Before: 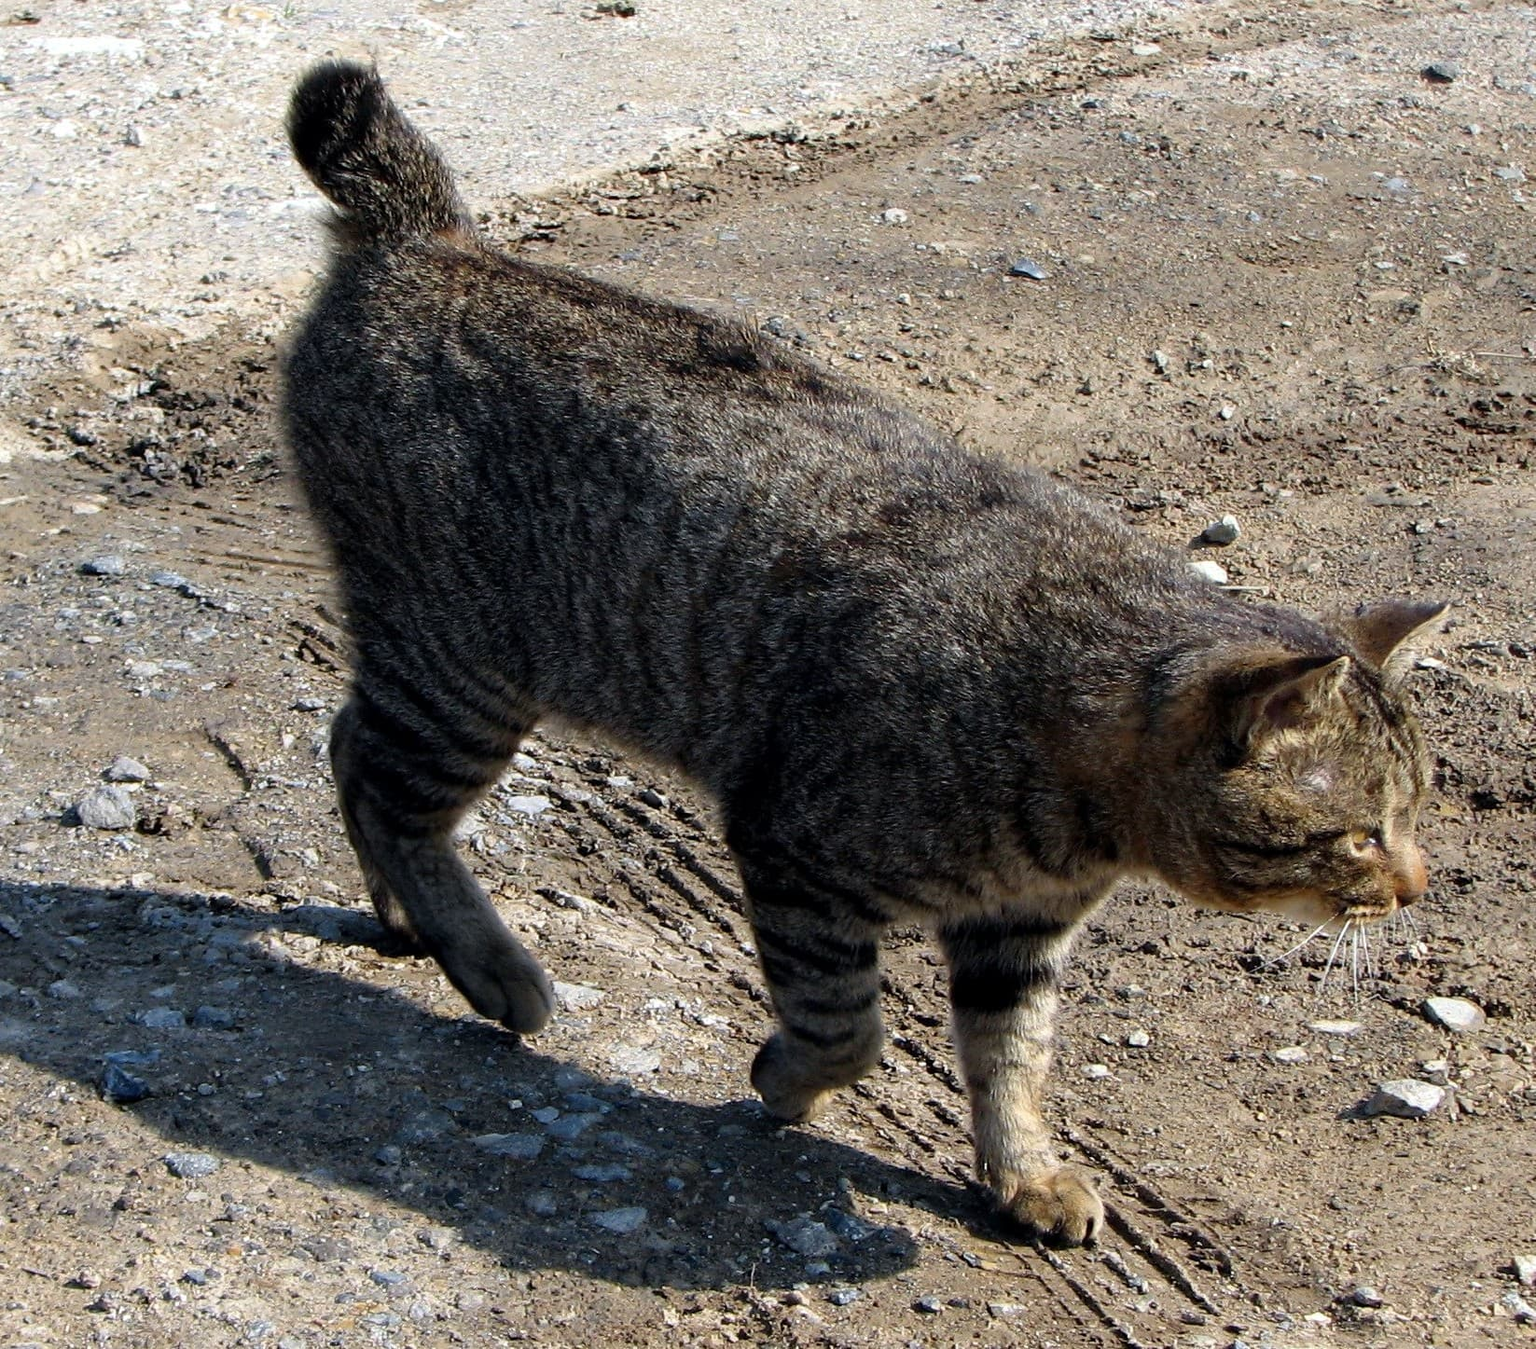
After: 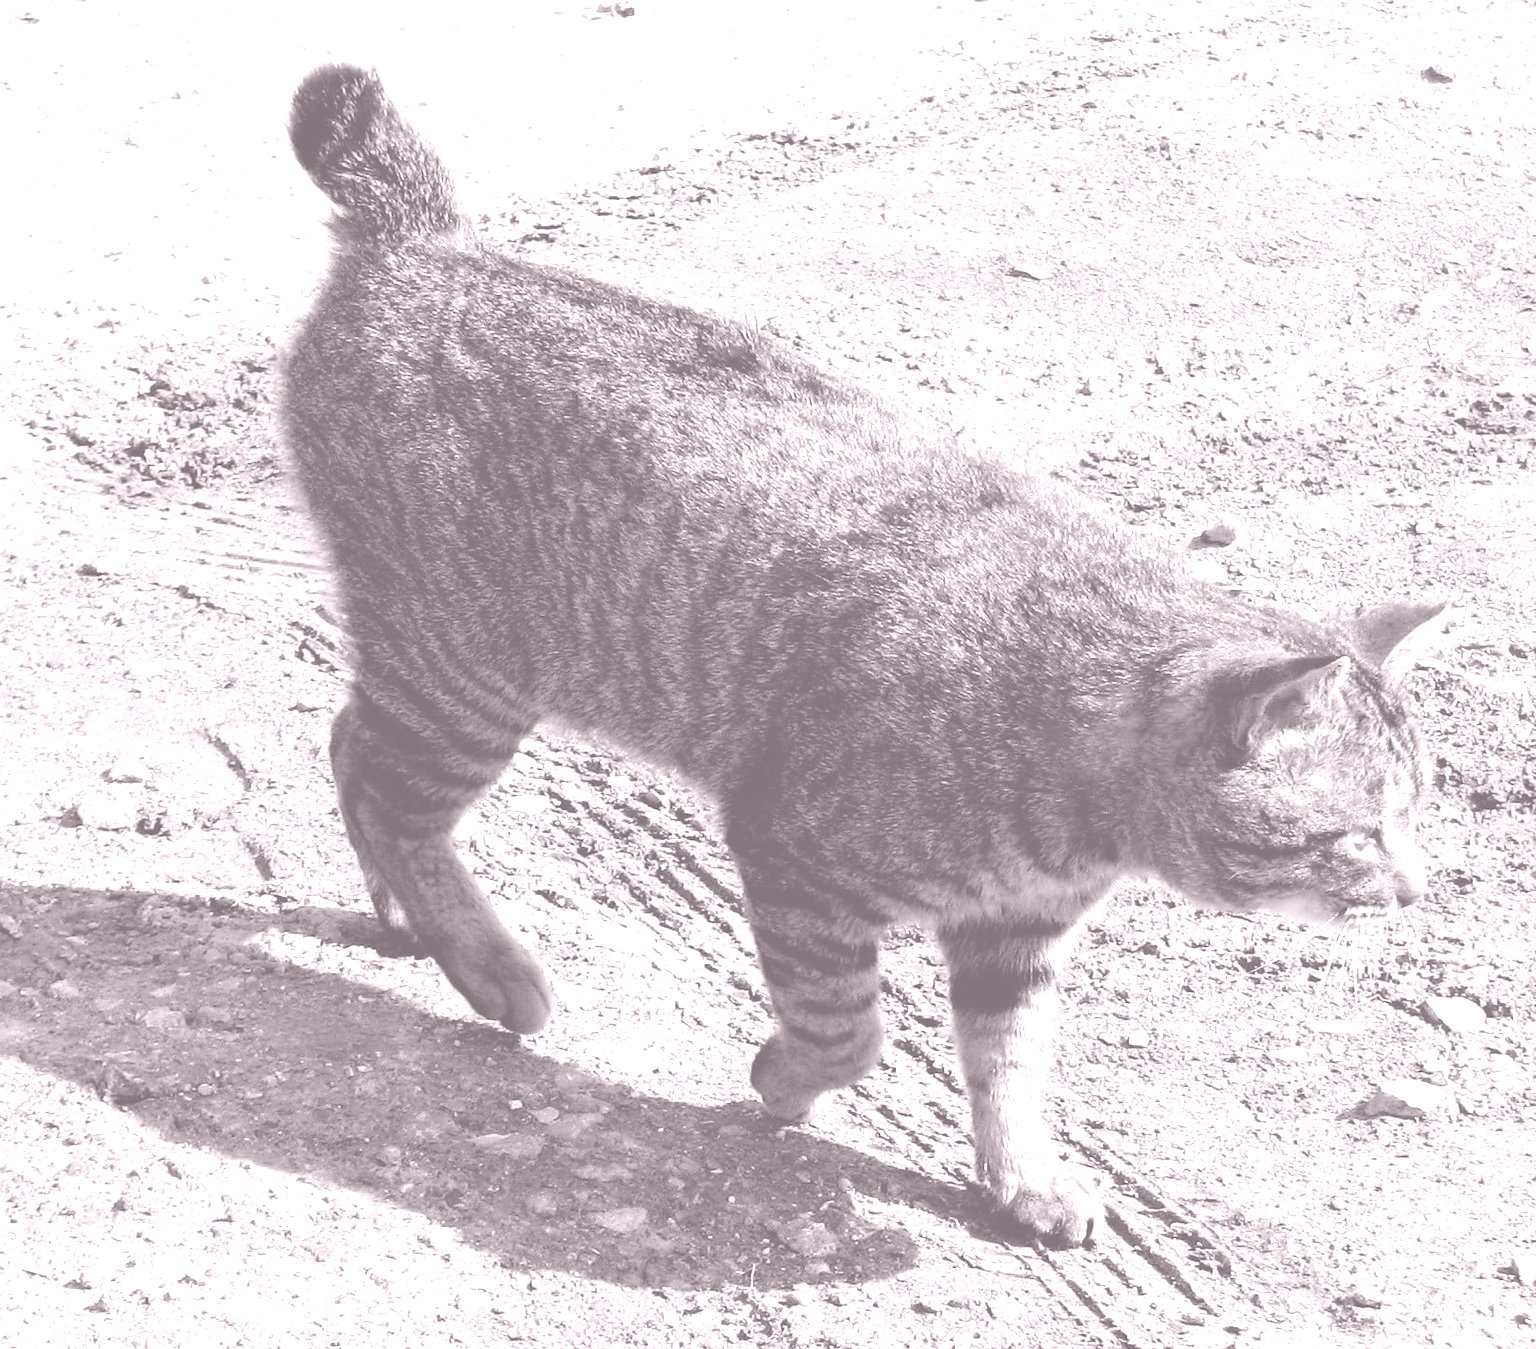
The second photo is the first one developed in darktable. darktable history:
color balance rgb: perceptual saturation grading › global saturation 25%, global vibrance 20%
colorize: hue 25.2°, saturation 83%, source mix 82%, lightness 79%, version 1
